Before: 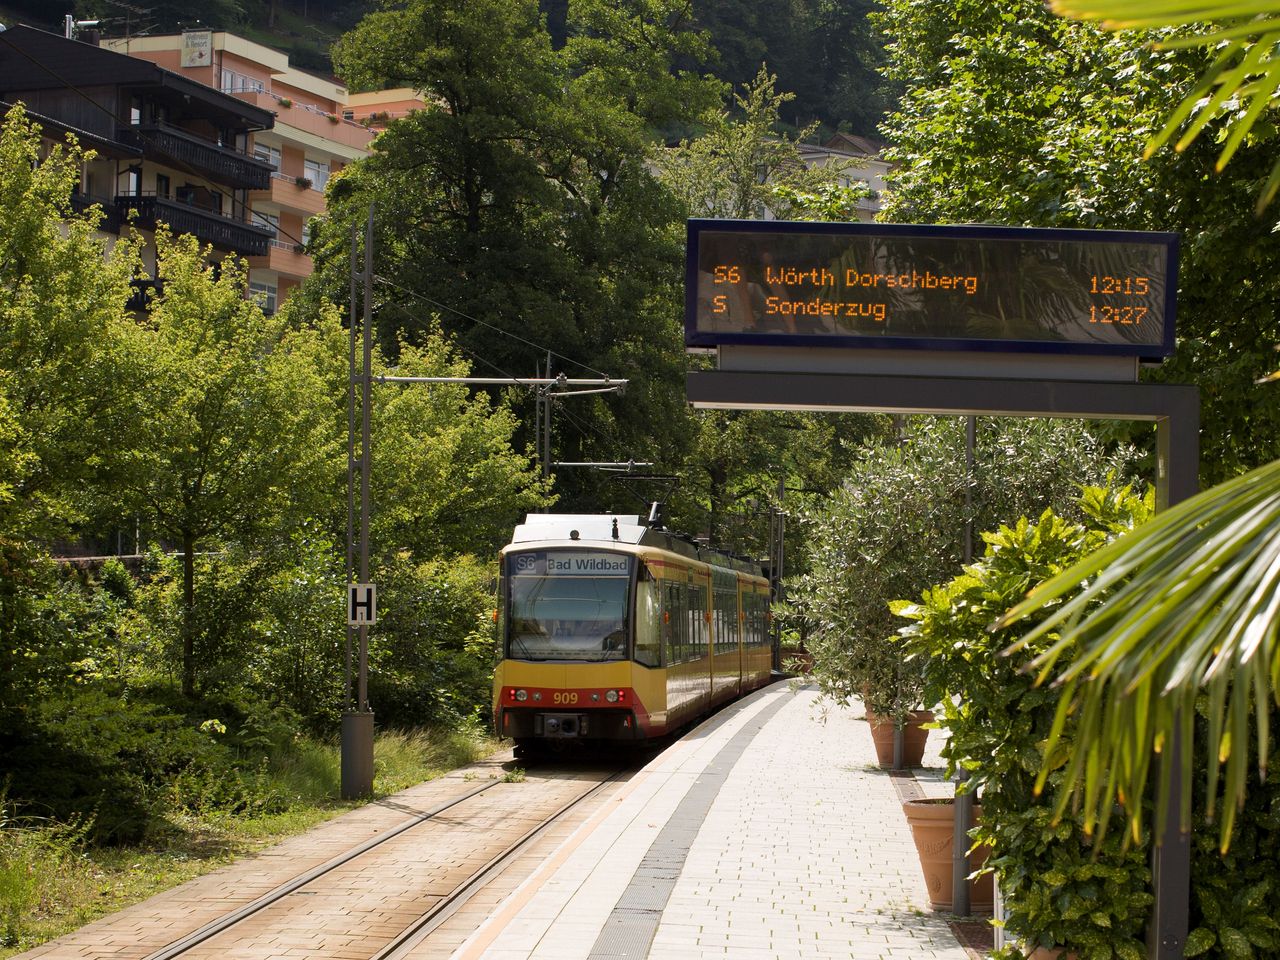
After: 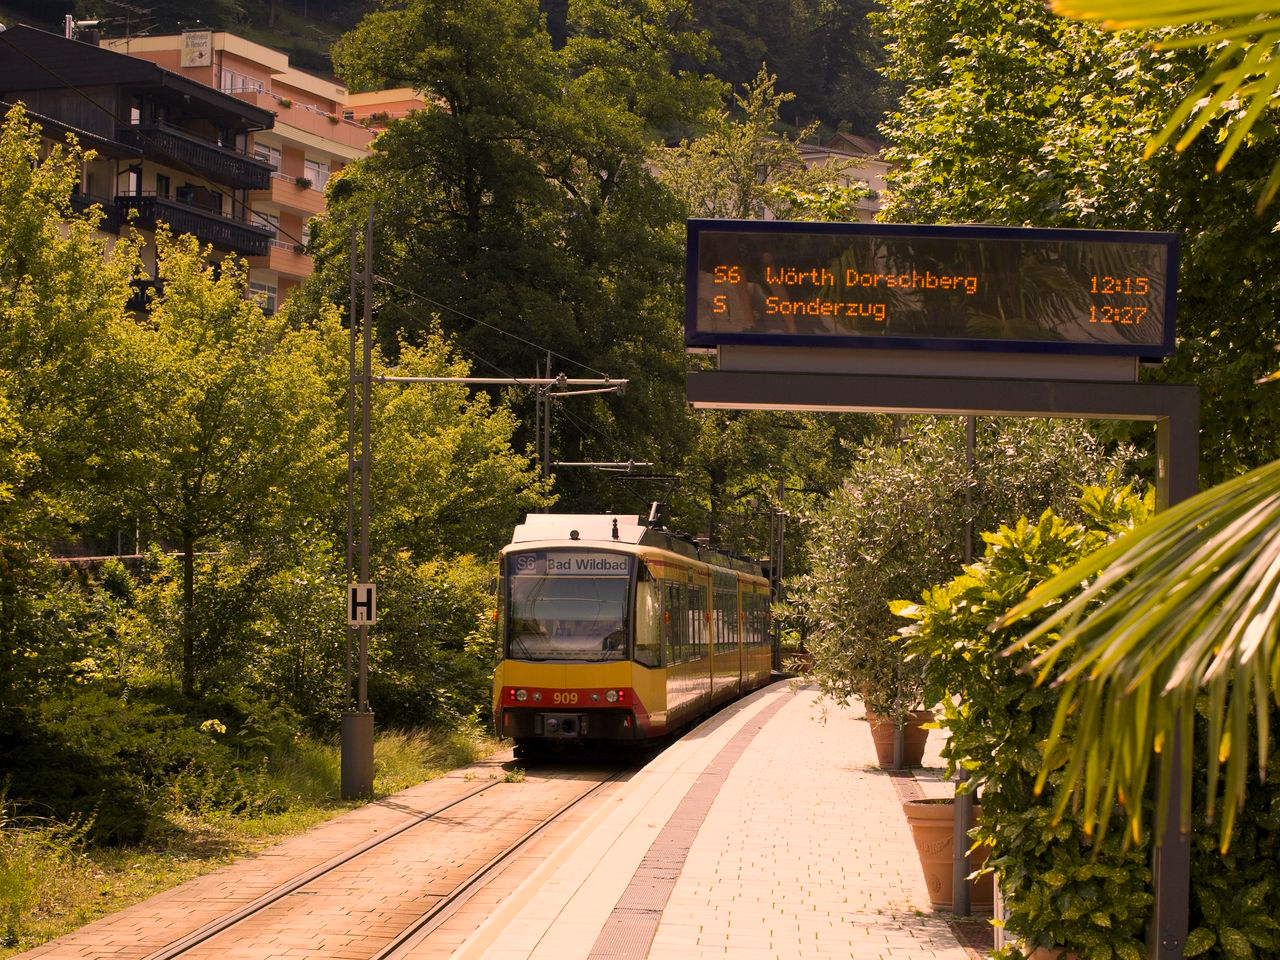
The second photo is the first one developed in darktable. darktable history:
color correction: highlights a* 21.14, highlights b* 19.35
tone equalizer: -8 EV 0.086 EV, edges refinement/feathering 500, mask exposure compensation -1.57 EV, preserve details no
